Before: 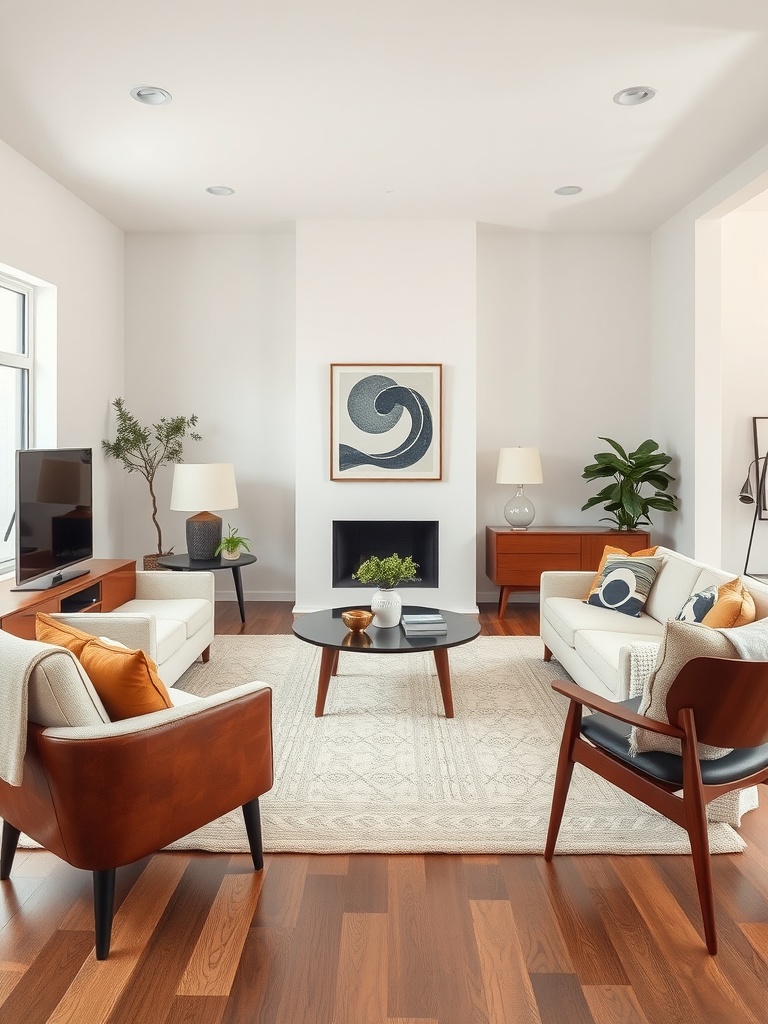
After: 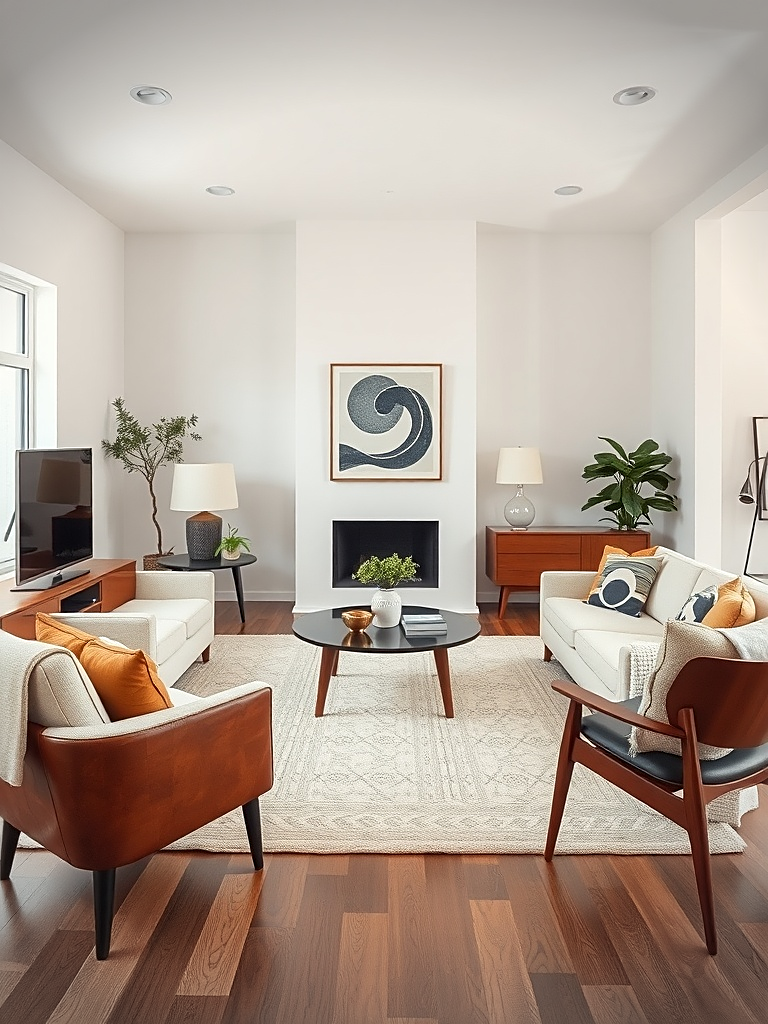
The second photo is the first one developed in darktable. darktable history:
vignetting: fall-off radius 31.48%, brightness -0.472
sharpen: on, module defaults
